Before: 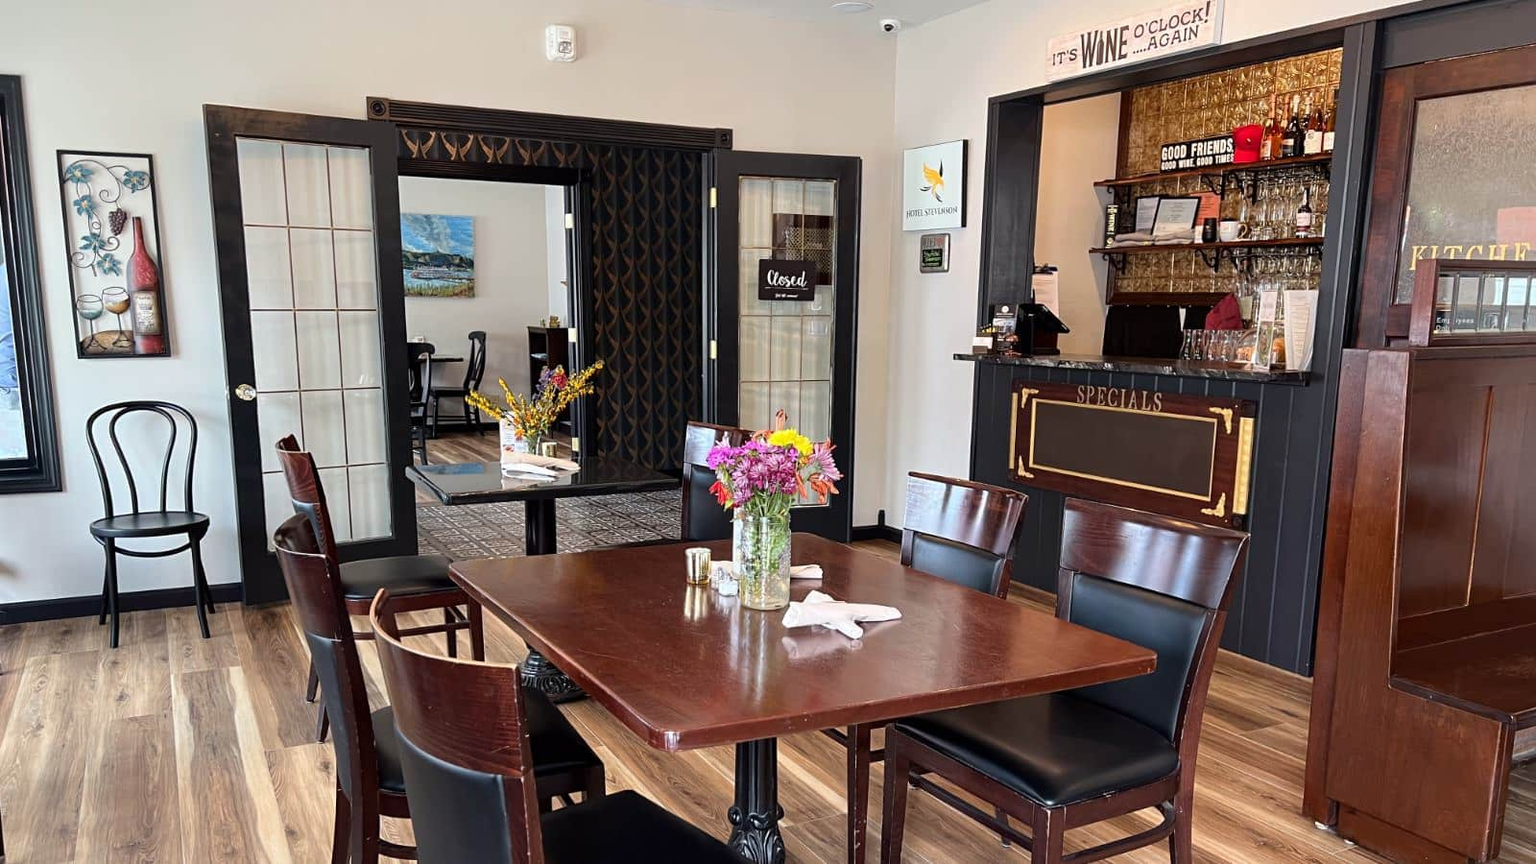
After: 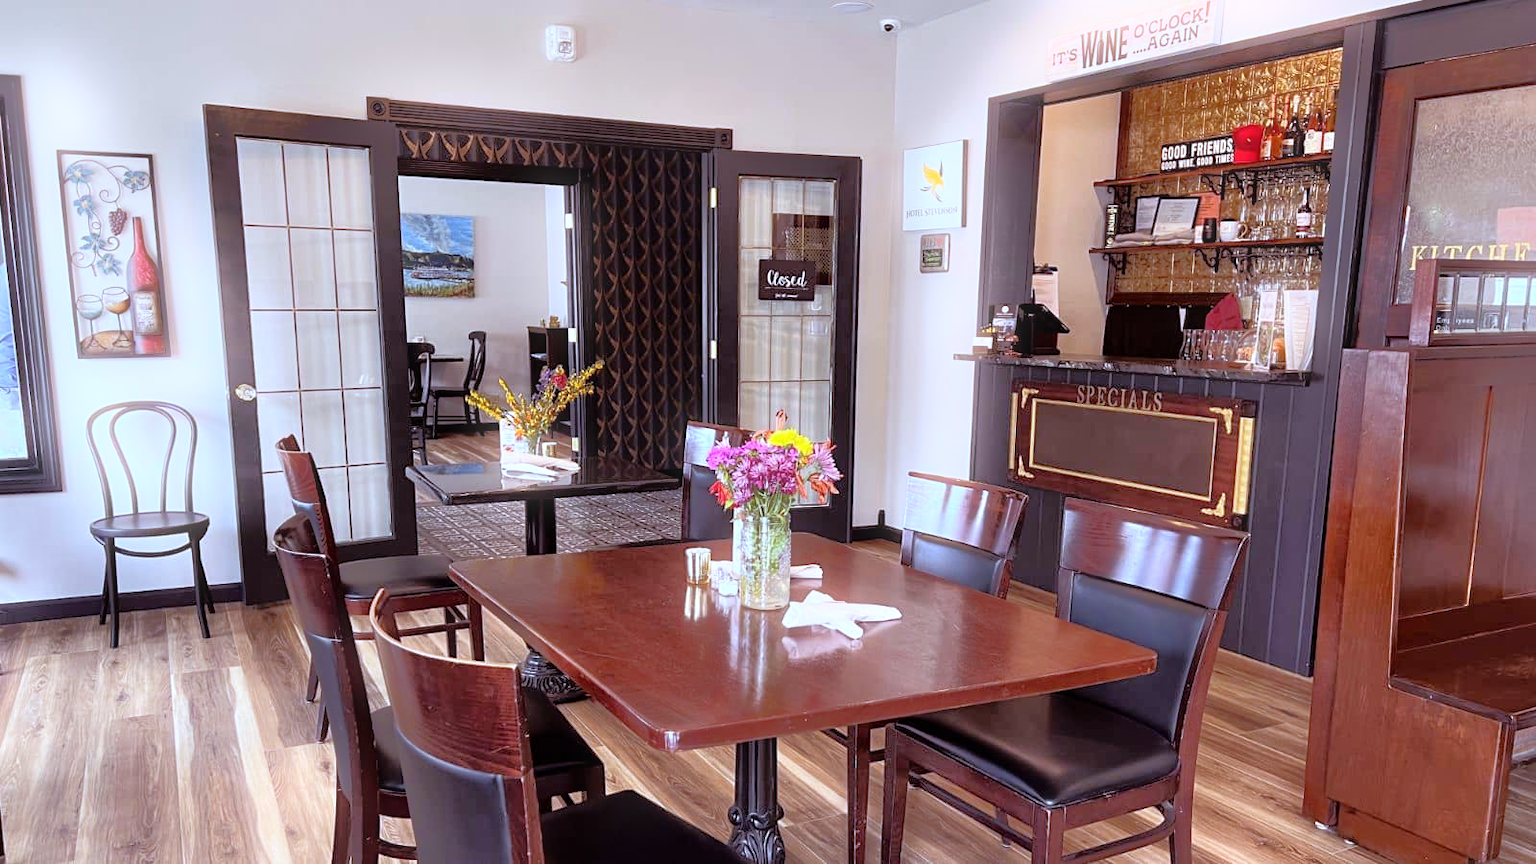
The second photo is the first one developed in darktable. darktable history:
rgb levels: mode RGB, independent channels, levels [[0, 0.474, 1], [0, 0.5, 1], [0, 0.5, 1]]
tone equalizer: -8 EV -0.528 EV, -7 EV -0.319 EV, -6 EV -0.083 EV, -5 EV 0.413 EV, -4 EV 0.985 EV, -3 EV 0.791 EV, -2 EV -0.01 EV, -1 EV 0.14 EV, +0 EV -0.012 EV, smoothing 1
bloom: size 5%, threshold 95%, strength 15%
white balance: red 0.926, green 1.003, blue 1.133
